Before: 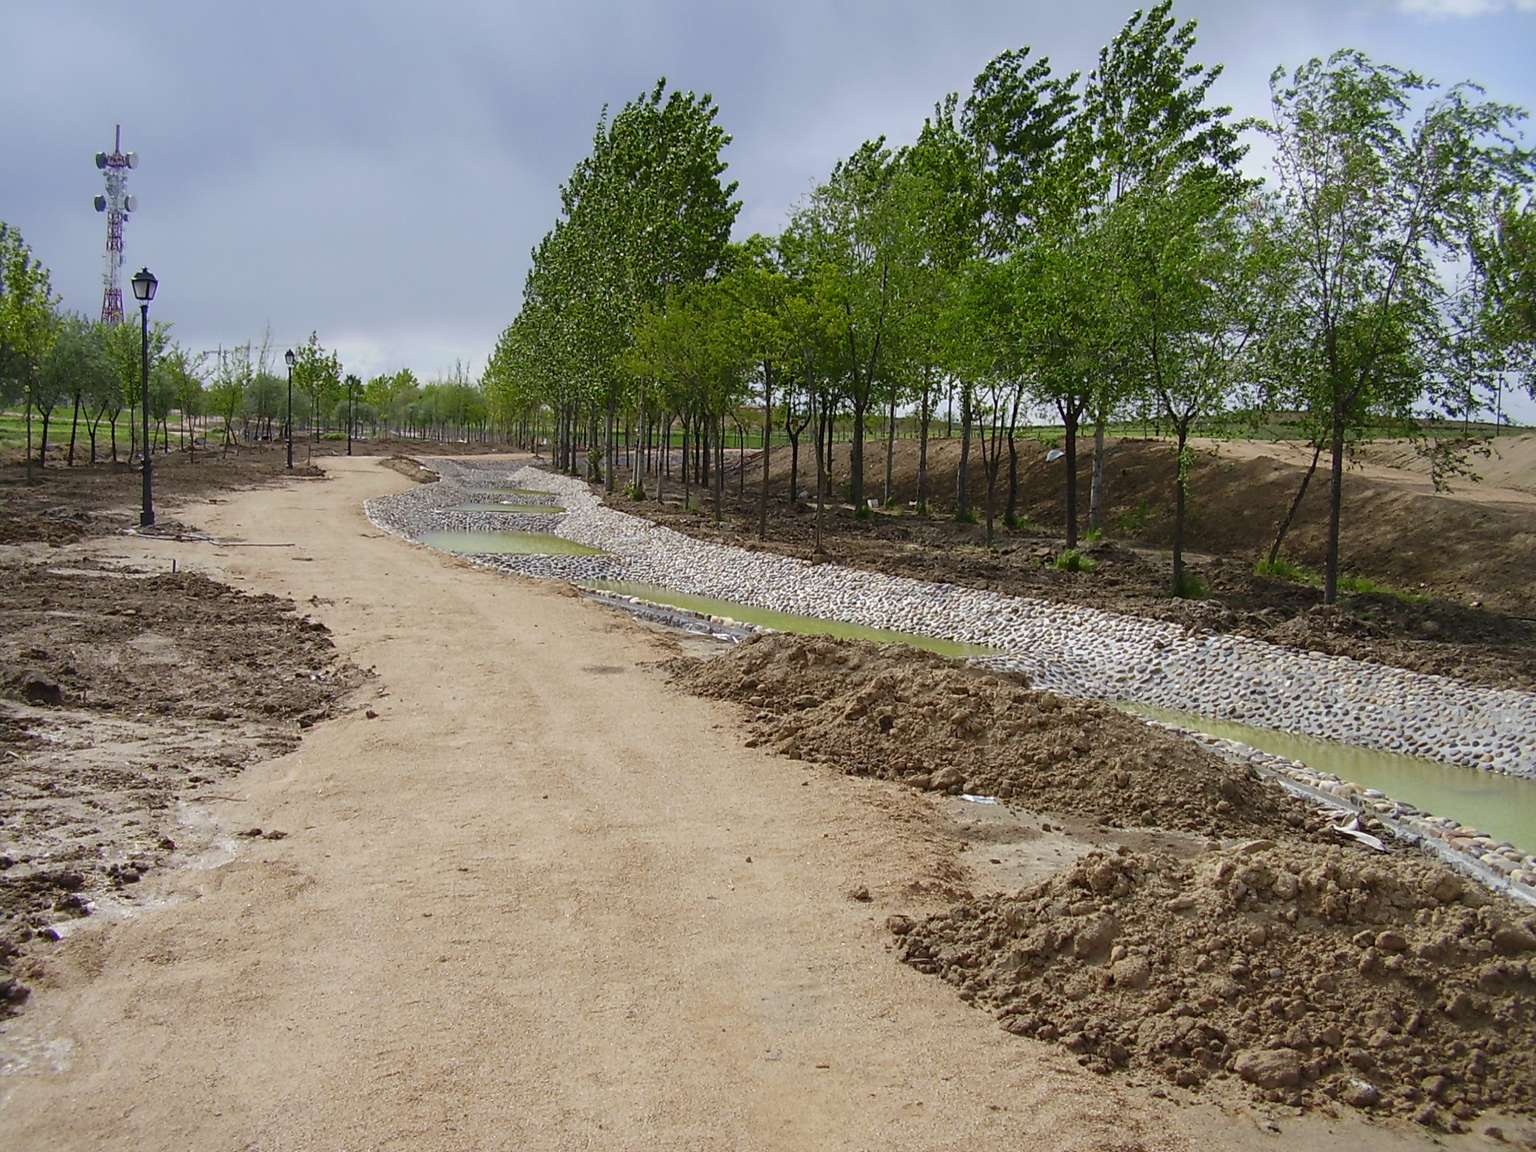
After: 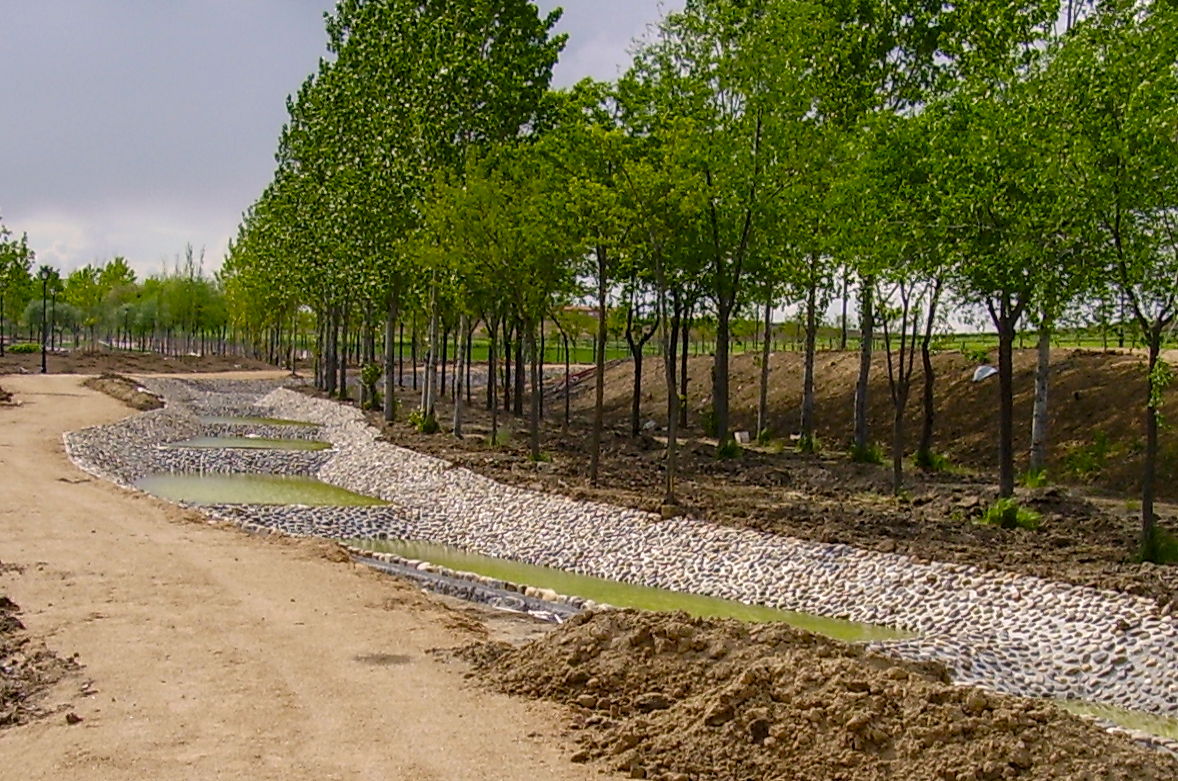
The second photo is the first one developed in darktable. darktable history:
local contrast: on, module defaults
color balance rgb: highlights gain › chroma 3.03%, highlights gain › hue 60.2°, linear chroma grading › shadows -8.669%, linear chroma grading › global chroma 9.92%, perceptual saturation grading › global saturation 20%, perceptual saturation grading › highlights -24.729%, perceptual saturation grading › shadows 25.459%, global vibrance 20%
crop: left 20.627%, top 15.253%, right 21.805%, bottom 33.873%
